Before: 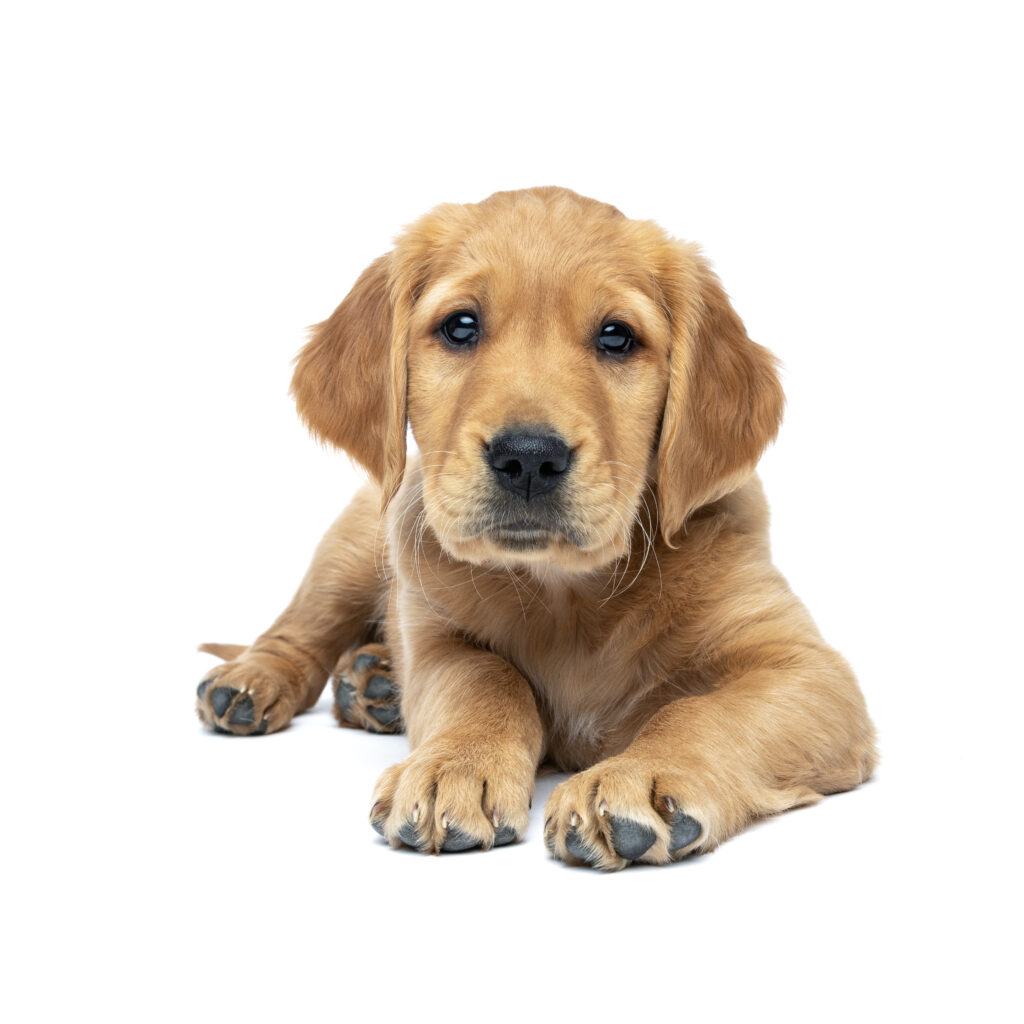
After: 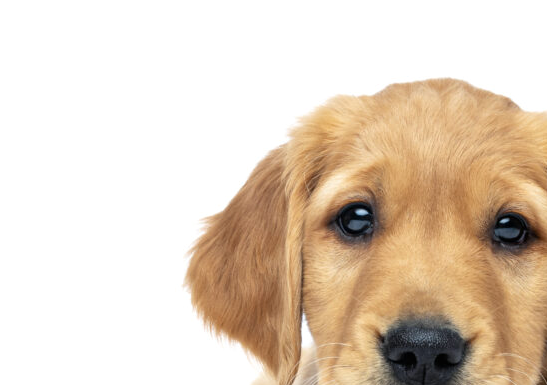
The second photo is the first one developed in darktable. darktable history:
exposure: exposure 0.014 EV, compensate exposure bias true, compensate highlight preservation false
crop: left 10.262%, top 10.581%, right 36.258%, bottom 51.793%
